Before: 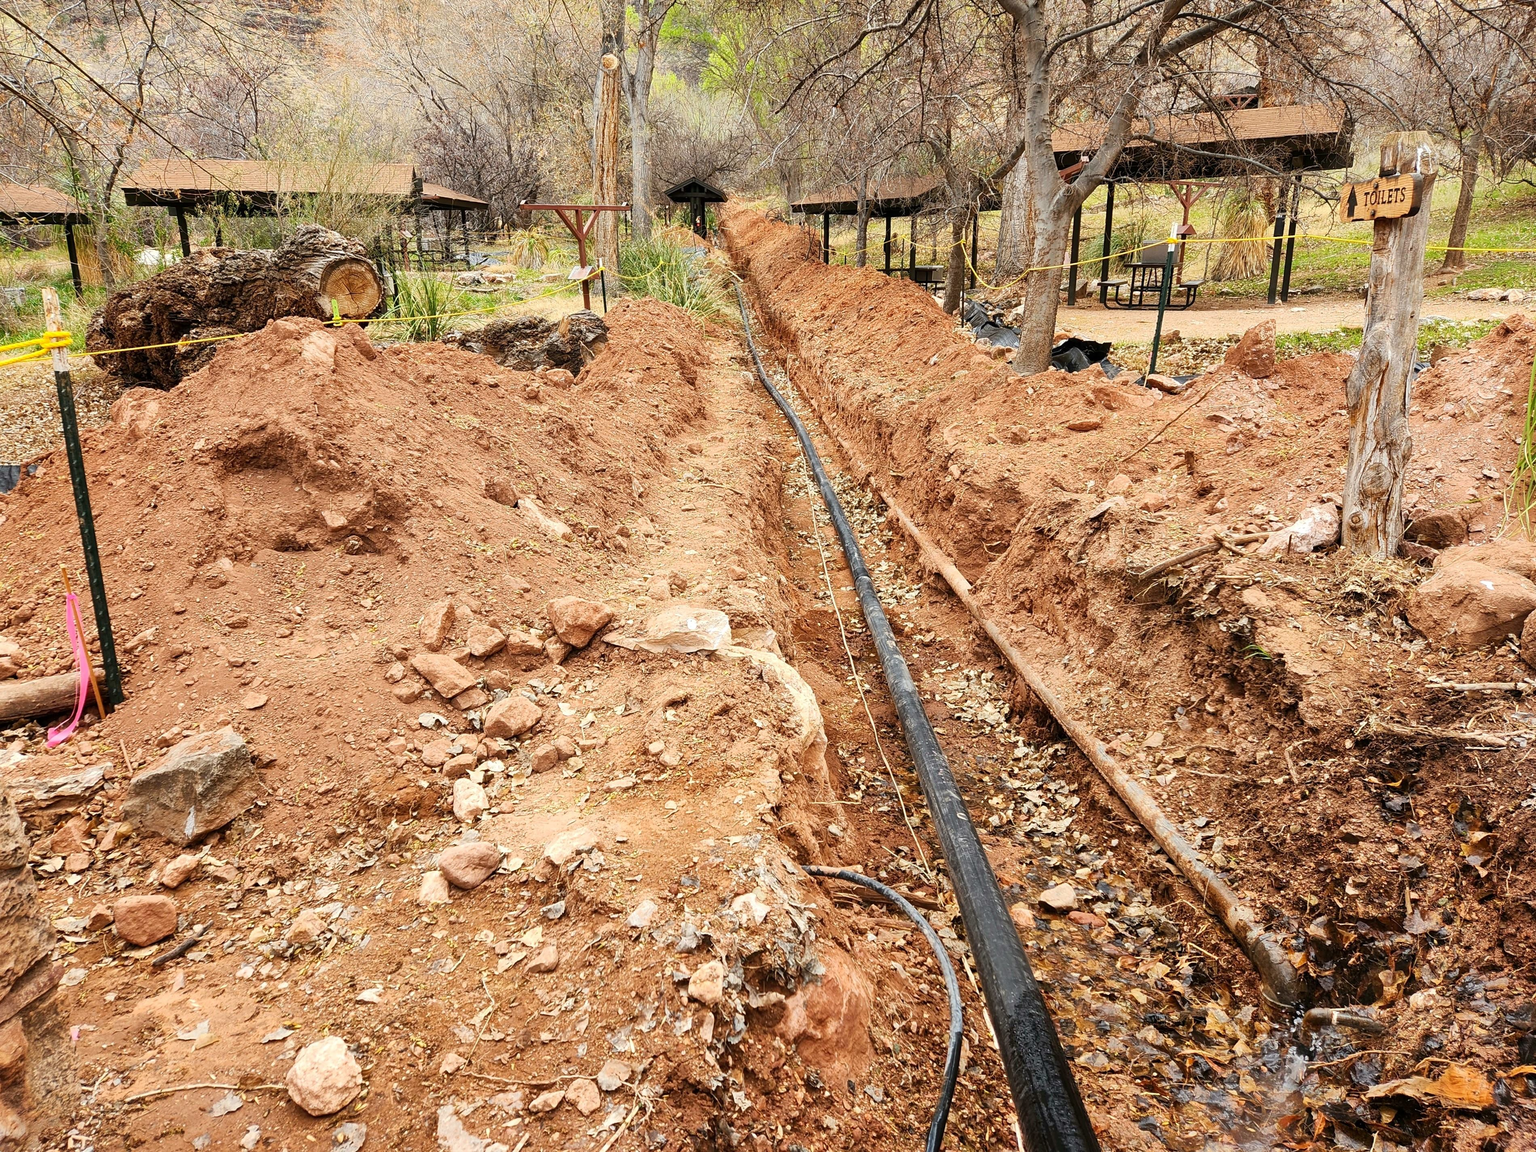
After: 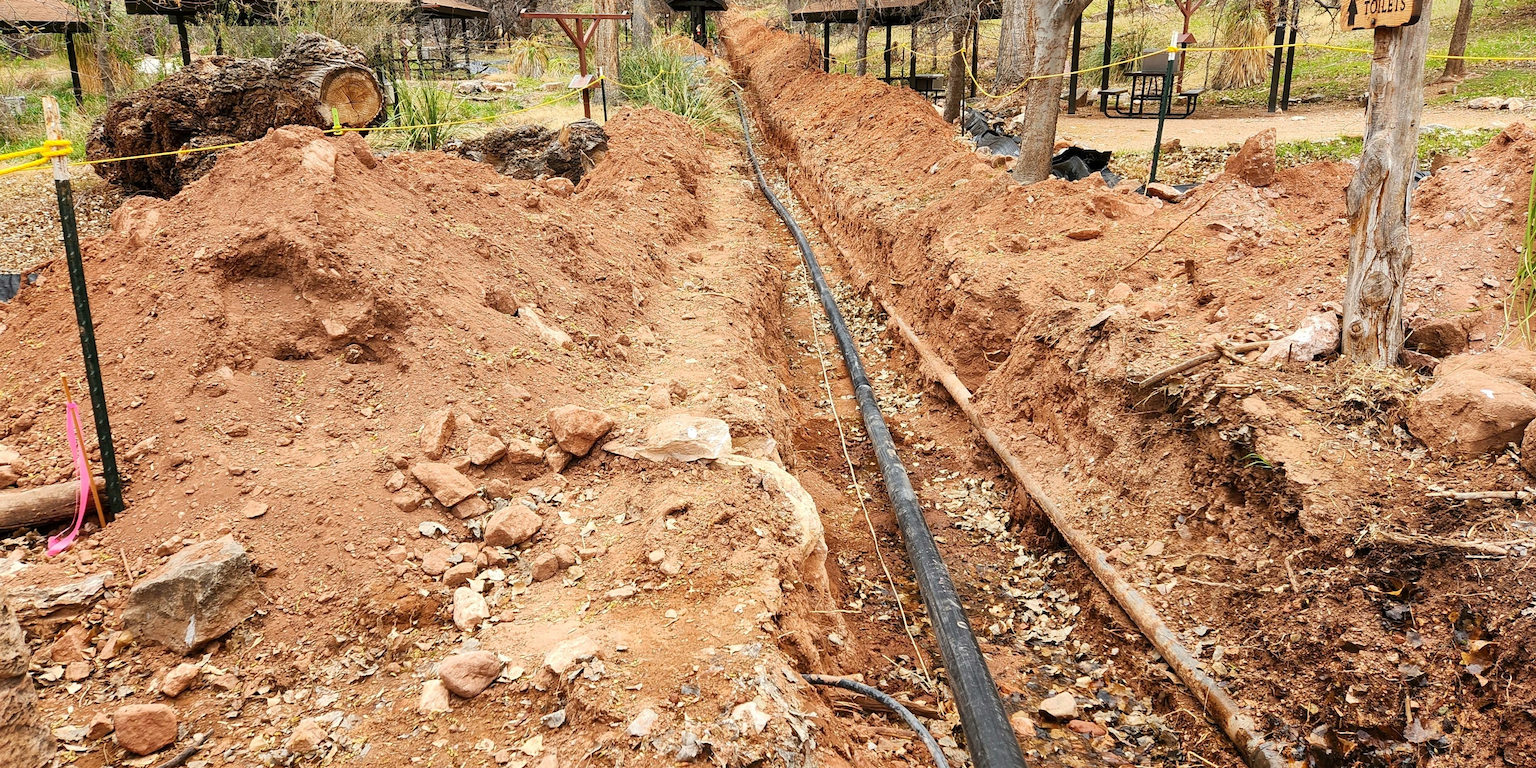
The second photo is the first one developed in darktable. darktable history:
crop: top 16.64%, bottom 16.679%
